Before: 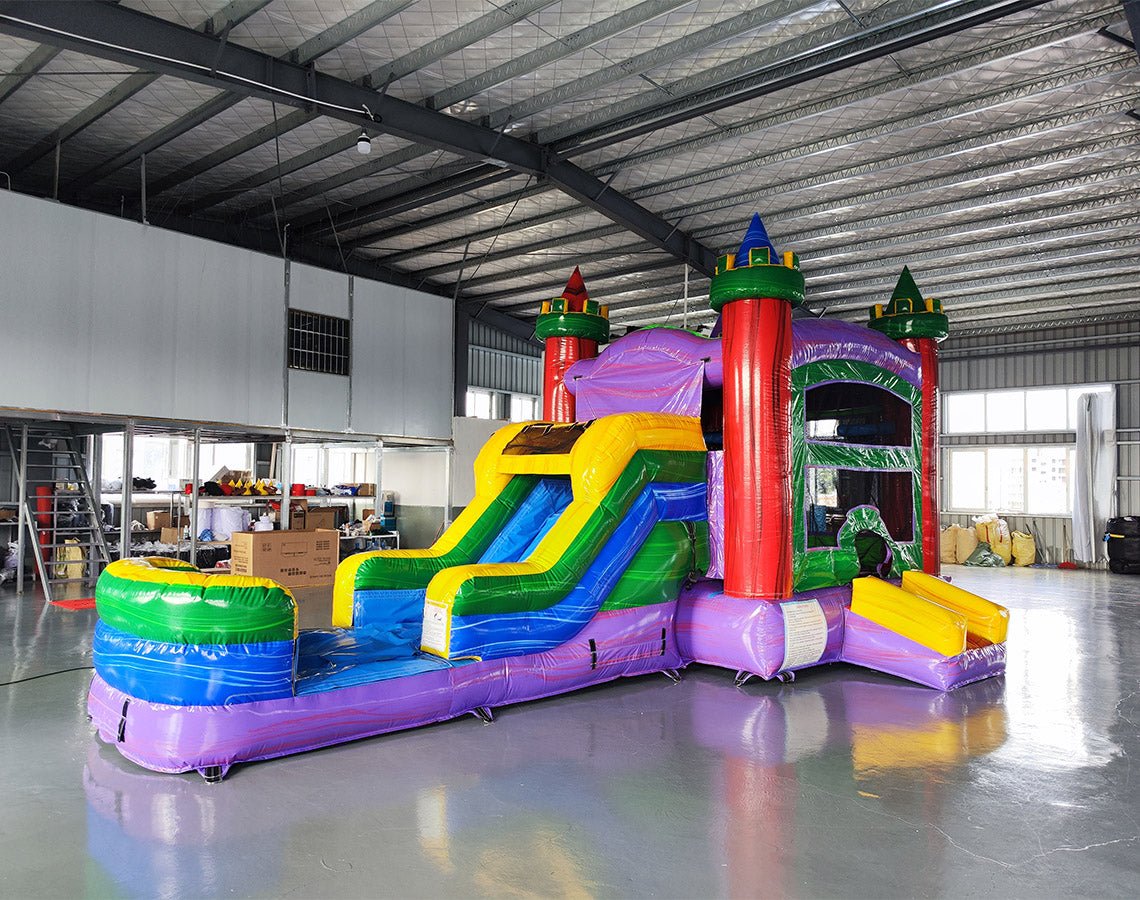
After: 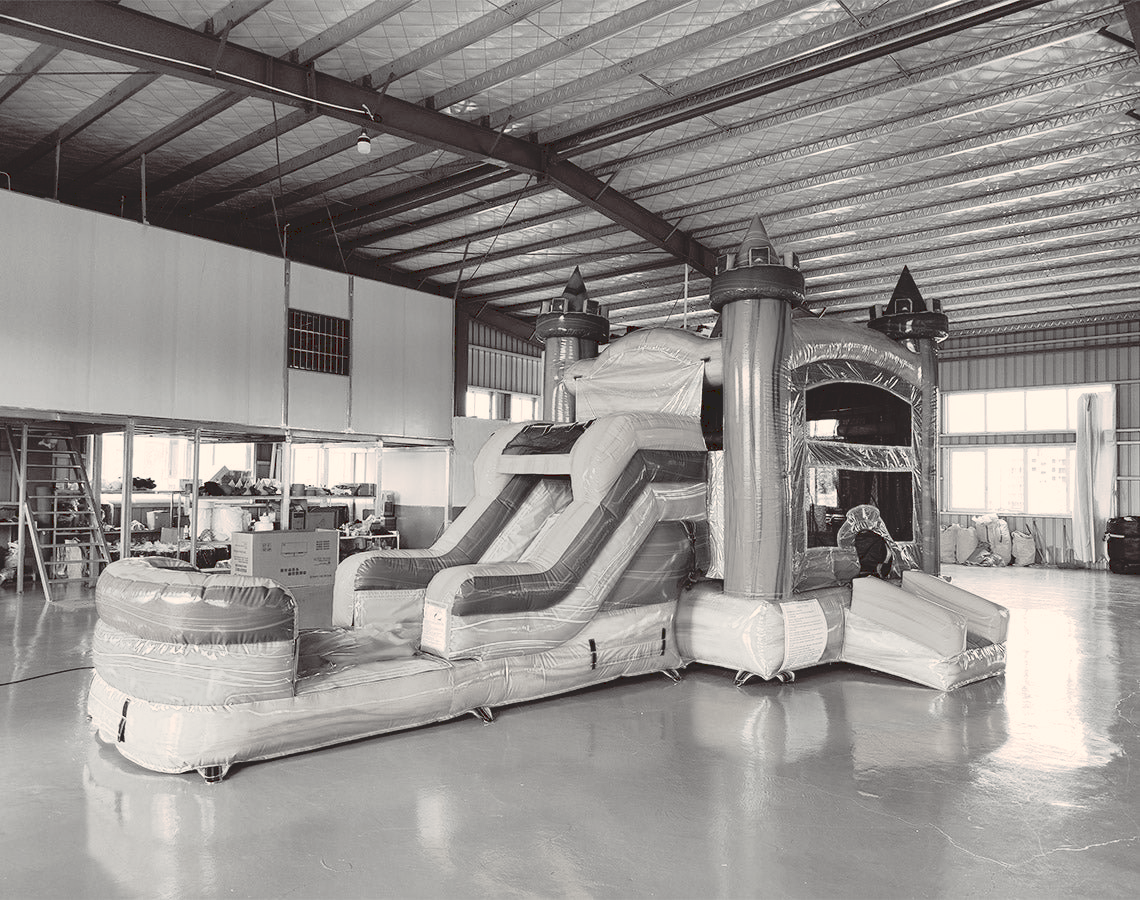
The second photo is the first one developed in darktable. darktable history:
tone curve: curves: ch0 [(0, 0) (0.003, 0.132) (0.011, 0.13) (0.025, 0.134) (0.044, 0.138) (0.069, 0.154) (0.1, 0.17) (0.136, 0.198) (0.177, 0.25) (0.224, 0.308) (0.277, 0.371) (0.335, 0.432) (0.399, 0.491) (0.468, 0.55) (0.543, 0.612) (0.623, 0.679) (0.709, 0.766) (0.801, 0.842) (0.898, 0.912) (1, 1)], preserve colors none
color look up table: target L [89.33, 90.08, 82.76, 84.61, 74.37, 58.93, 57.02, 55.21, 39.8, 20.85, 26.08, 201.75, 79.3, 76.69, 57.48, 56.37, 64.48, 60.19, 40.79, 52.02, 56.92, 60.68, 34.4, 33.05, 15.5, 97.52, 84.48, 80.26, 83.79, 77.38, 80.96, 70.31, 86, 64.48, 61.61, 77.53, 51.14, 27.98, 25.75, 40.92, 23.96, 9.244, 88.14, 85.7, 83.18, 67.64, 66.24, 73.97, 35.67], target a [0.189, 0.377, 0.353, 0.801, 0.682, 0.67, 1.317, 1.434, 1.374, 1.557, 1.087, 0, 0.722, 0.739, 1.074, 1.114, 0.612, 0.738, 1.588, 0.893, 0.989, 1.228, 1.273, 1.055, 1.717, 7.742, -0.002, 0.987, 0.497, 0.688, 0.385, 0.5, 0.183, 0.612, 1.14, 1.542, 1.135, 1.755, 1.694, 2.226, 1.714, 5.002, 0.318, 0.57, 0.804, 0.428, 0.946, 0.419, 1.304], target b [4.196, 4.103, 3.572, 3.581, 3.004, 2.684, 2.578, 1.747, 1.568, 0.584, 0.431, -0.001, 3.784, 3.754, 2.689, 2.242, 2.237, 2.182, 1.13, 1.699, 2.409, 2.366, 0.968, 0.416, 0.144, 11.16, 3.358, 3.143, 4.02, 3.125, 3.589, 3.082, 3.519, 2.237, 3.122, 2.826, 2.061, 0.64, 0.632, 1.331, 0.64, 1.862, 3.215, 3.063, 3.595, 3.004, 2.615, 2.95, 0.443], num patches 49
